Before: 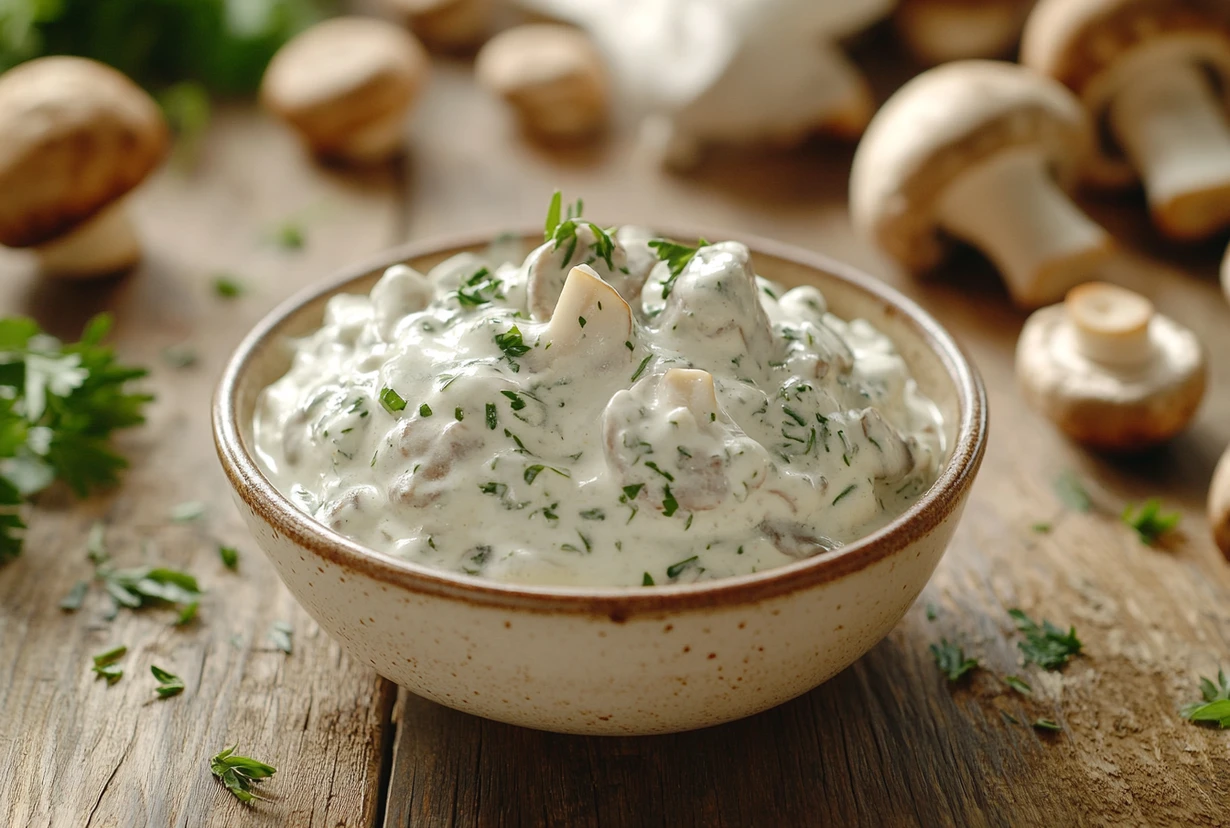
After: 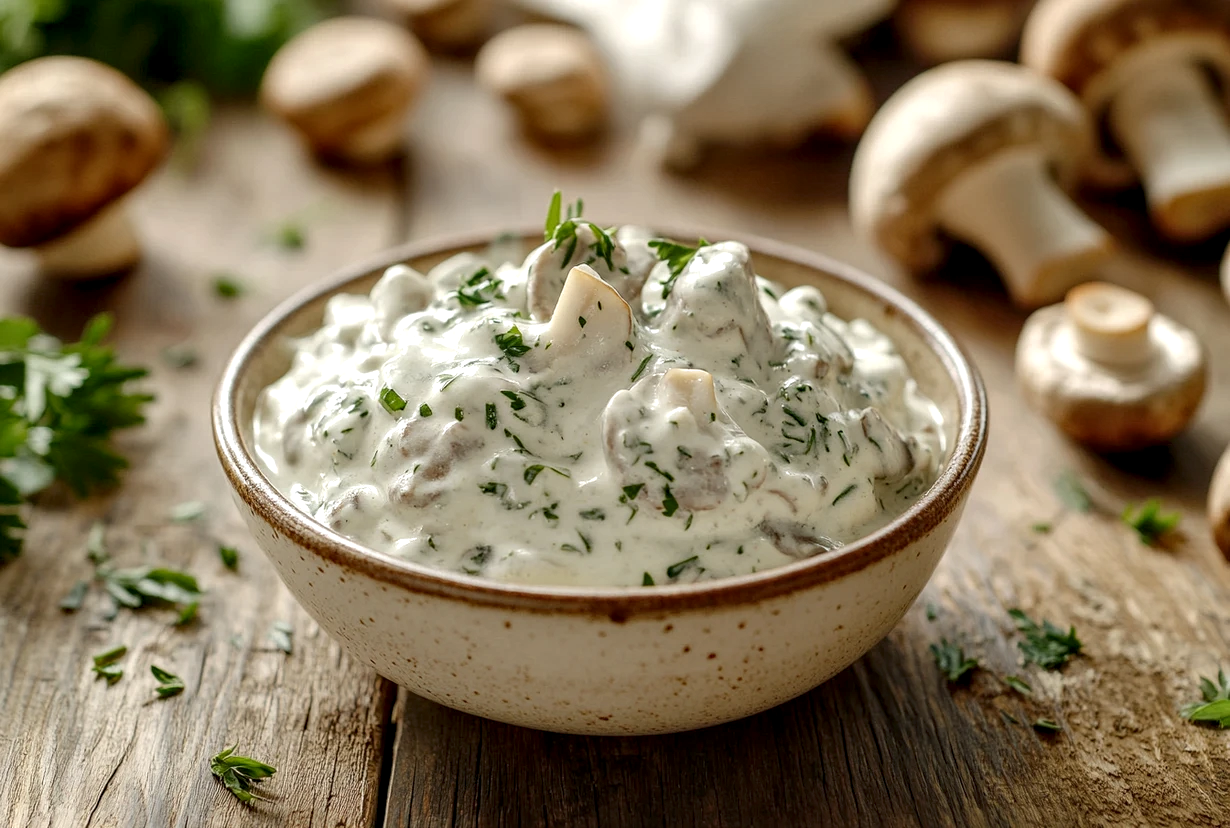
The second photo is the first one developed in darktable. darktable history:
local contrast: highlights 23%, detail 150%
sharpen: radius 5.333, amount 0.312, threshold 26.735
